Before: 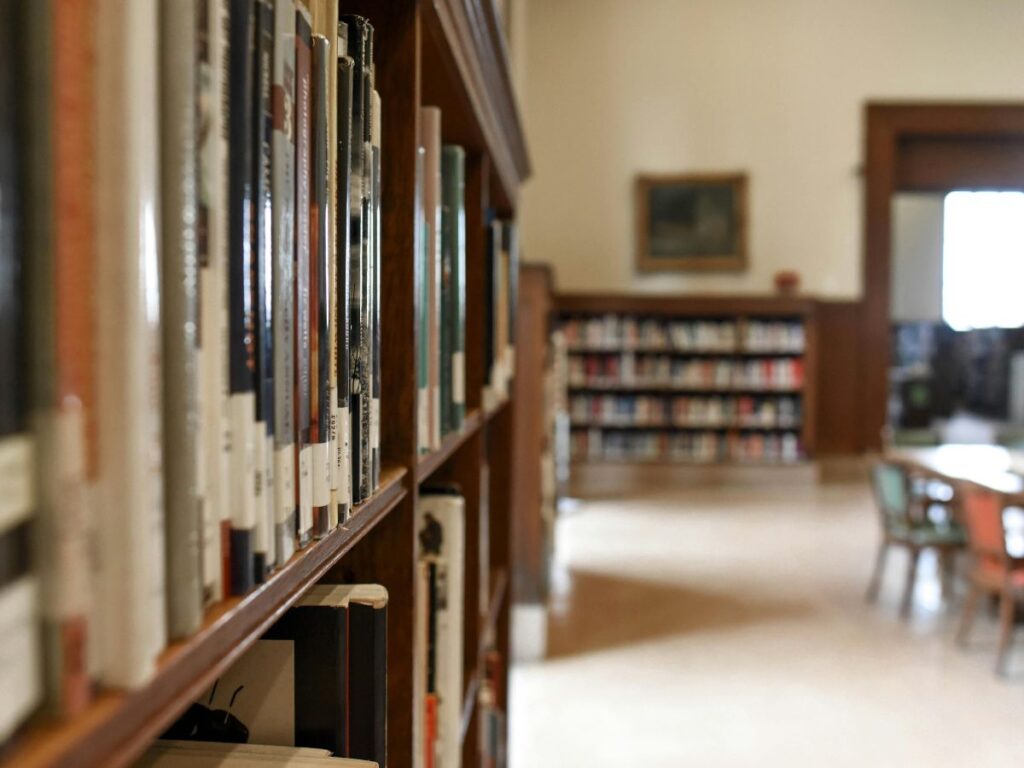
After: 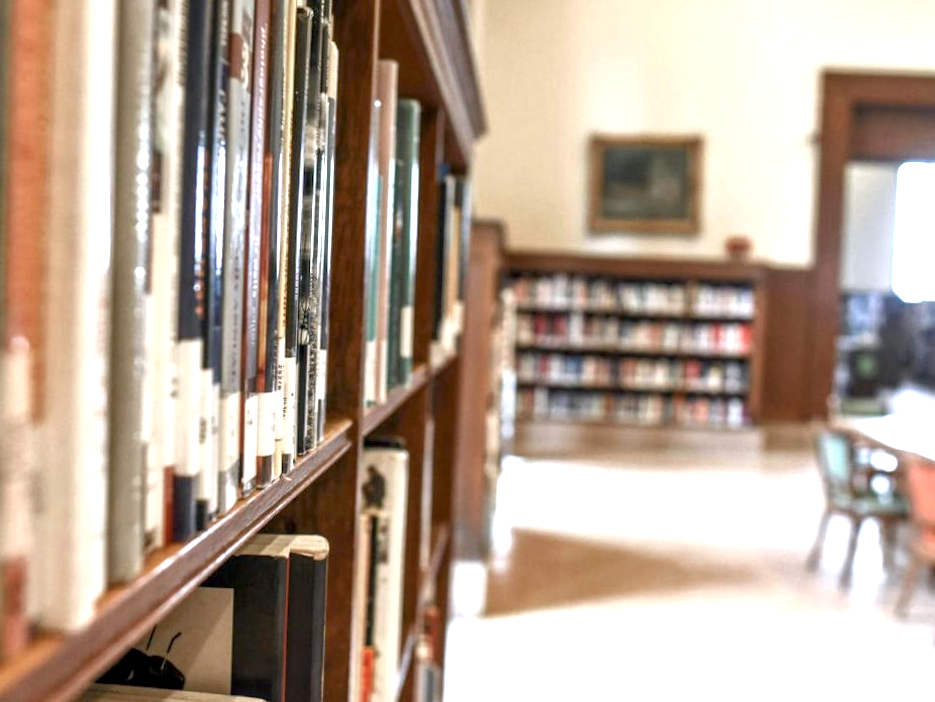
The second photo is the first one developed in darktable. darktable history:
color calibration: gray › normalize channels true, illuminant as shot in camera, x 0.358, y 0.373, temperature 4628.91 K, gamut compression 0.014
crop and rotate: angle -1.94°, left 3.095%, top 3.869%, right 1.464%, bottom 0.615%
tone equalizer: -8 EV 0.231 EV, -7 EV 0.424 EV, -6 EV 0.455 EV, -5 EV 0.239 EV, -3 EV -0.283 EV, -2 EV -0.398 EV, -1 EV -0.414 EV, +0 EV -0.23 EV, edges refinement/feathering 500, mask exposure compensation -1.57 EV, preserve details no
contrast brightness saturation: contrast 0.148, brightness -0.005, saturation 0.102
color correction: highlights b* -0.042, saturation 0.831
local contrast: detail 130%
exposure: black level correction 0, exposure 1.453 EV, compensate exposure bias true, compensate highlight preservation false
